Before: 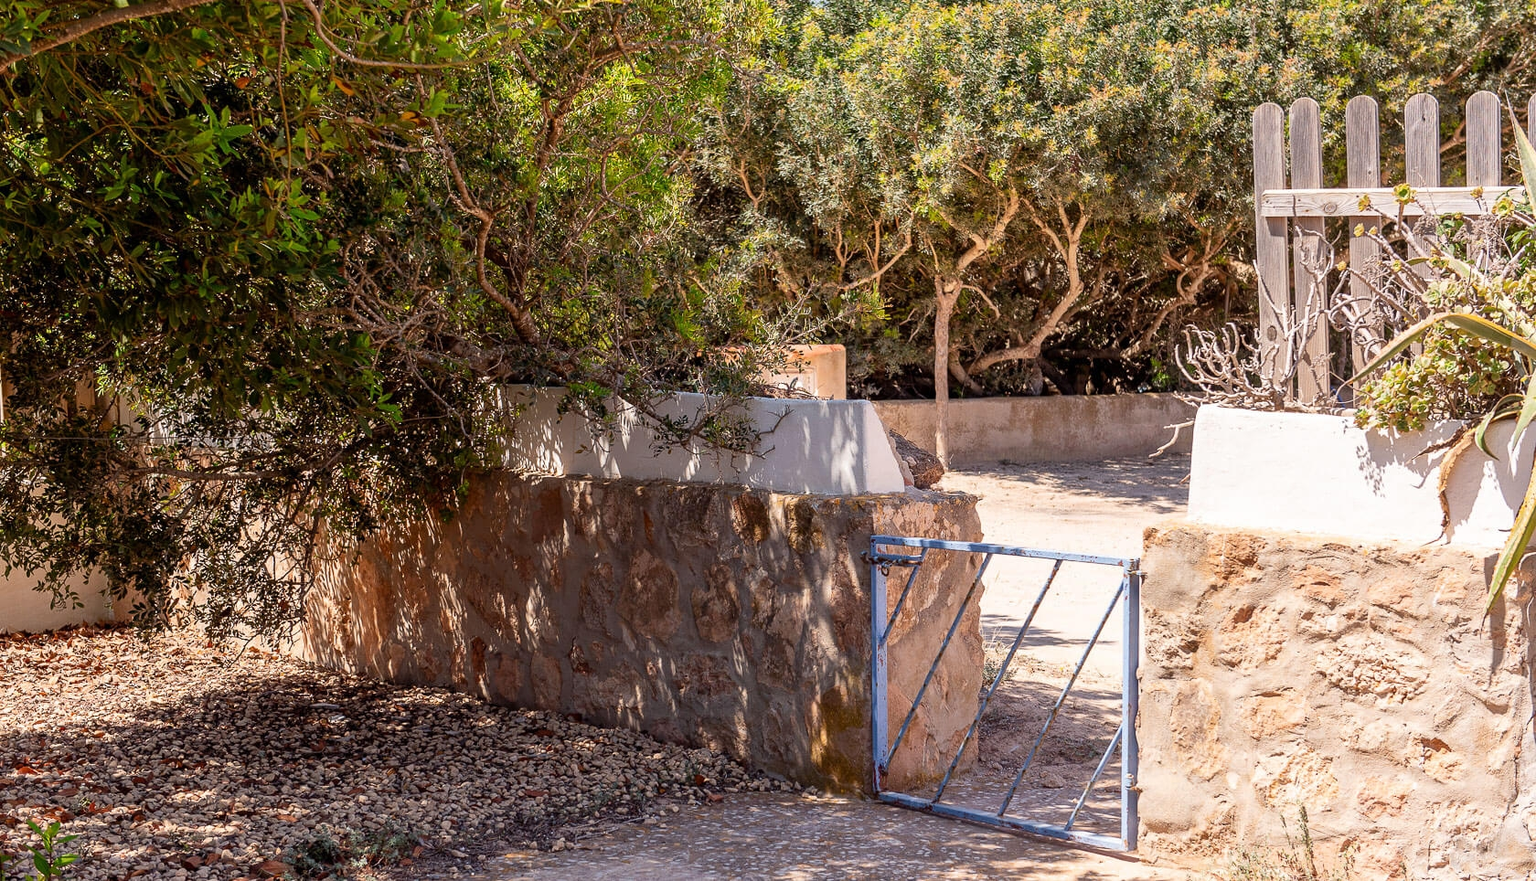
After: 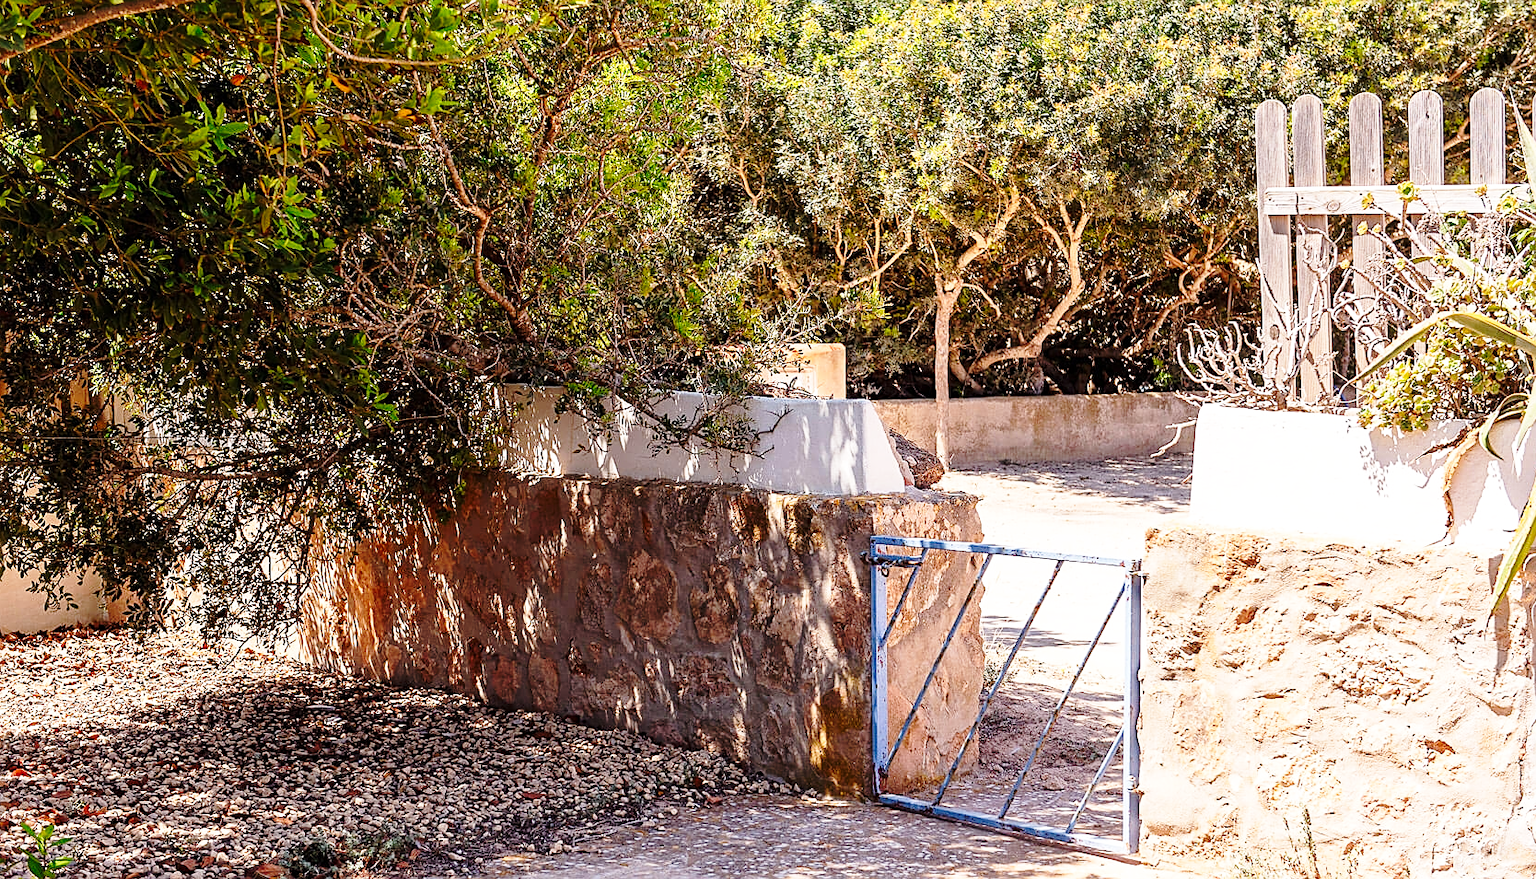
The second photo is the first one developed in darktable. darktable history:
base curve: curves: ch0 [(0, 0) (0.036, 0.037) (0.121, 0.228) (0.46, 0.76) (0.859, 0.983) (1, 1)], preserve colors none
crop: left 0.434%, top 0.485%, right 0.244%, bottom 0.386%
sharpen: on, module defaults
